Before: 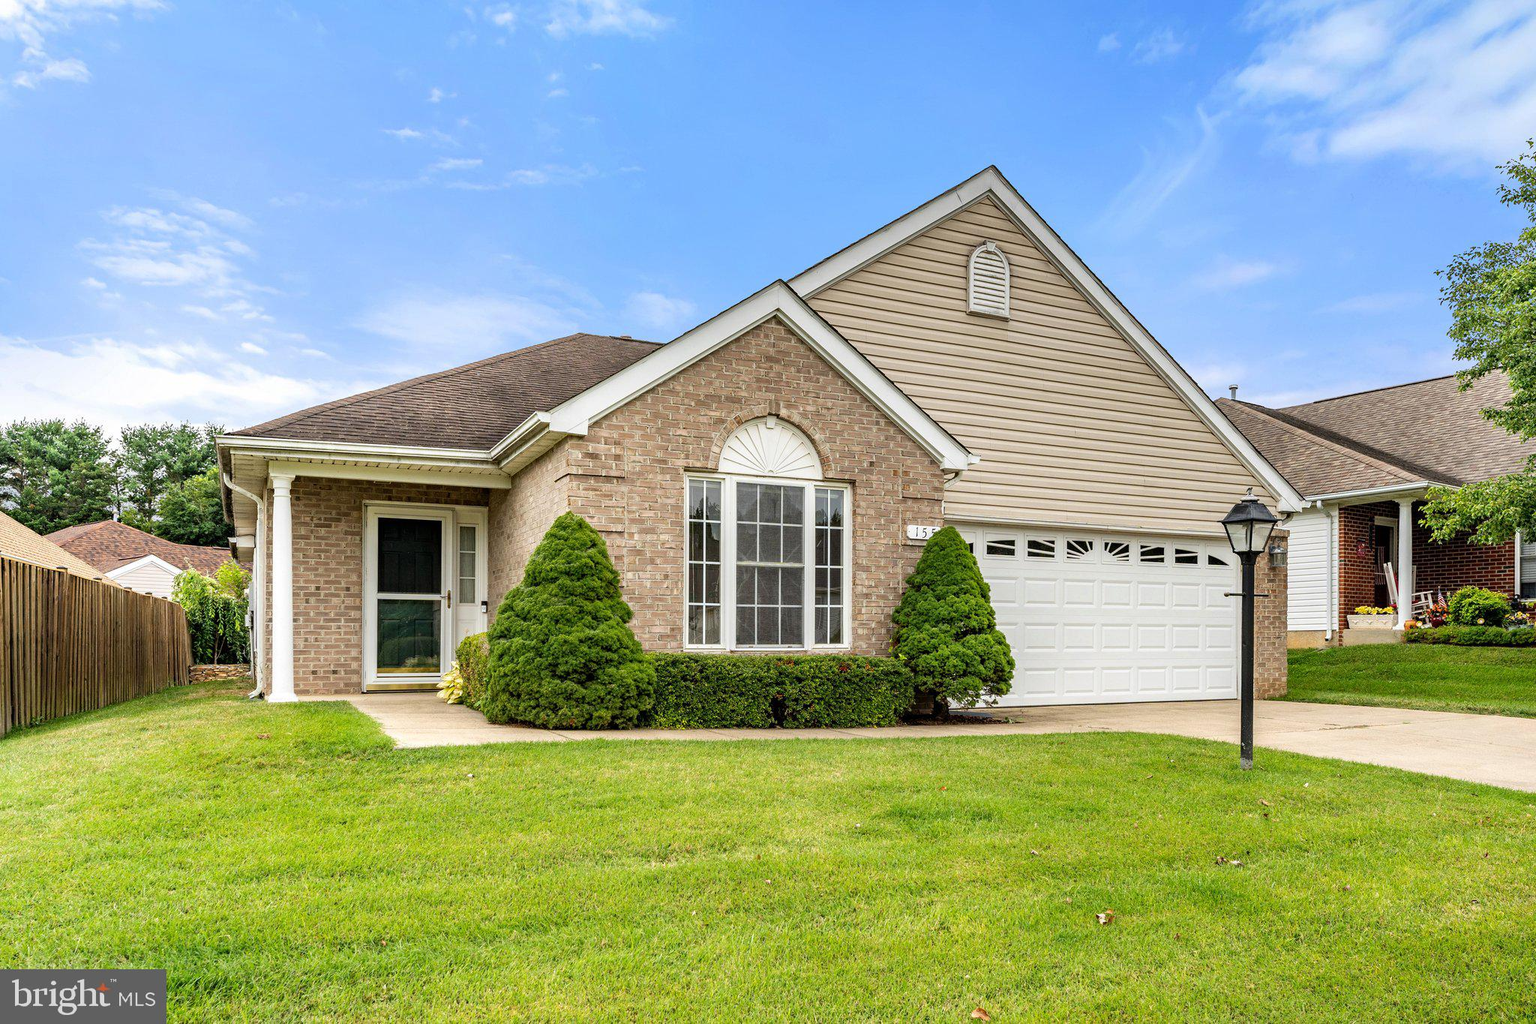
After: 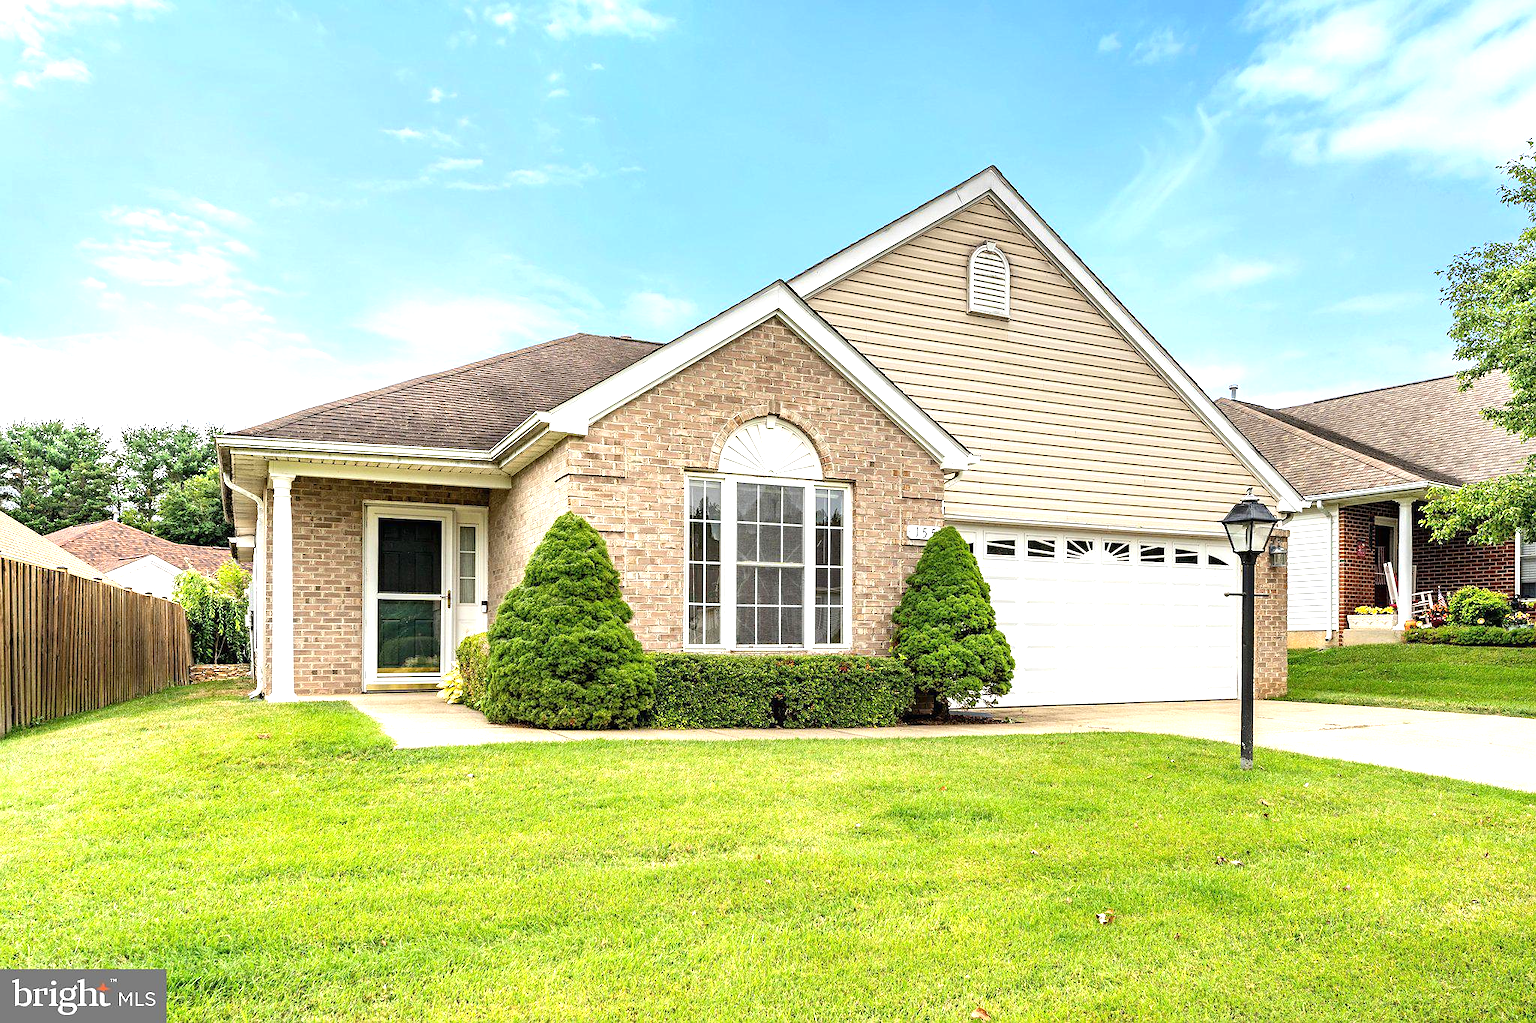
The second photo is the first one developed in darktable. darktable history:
sharpen: radius 1, threshold 1
exposure: black level correction 0, exposure 1.1 EV, compensate exposure bias true, compensate highlight preservation false
